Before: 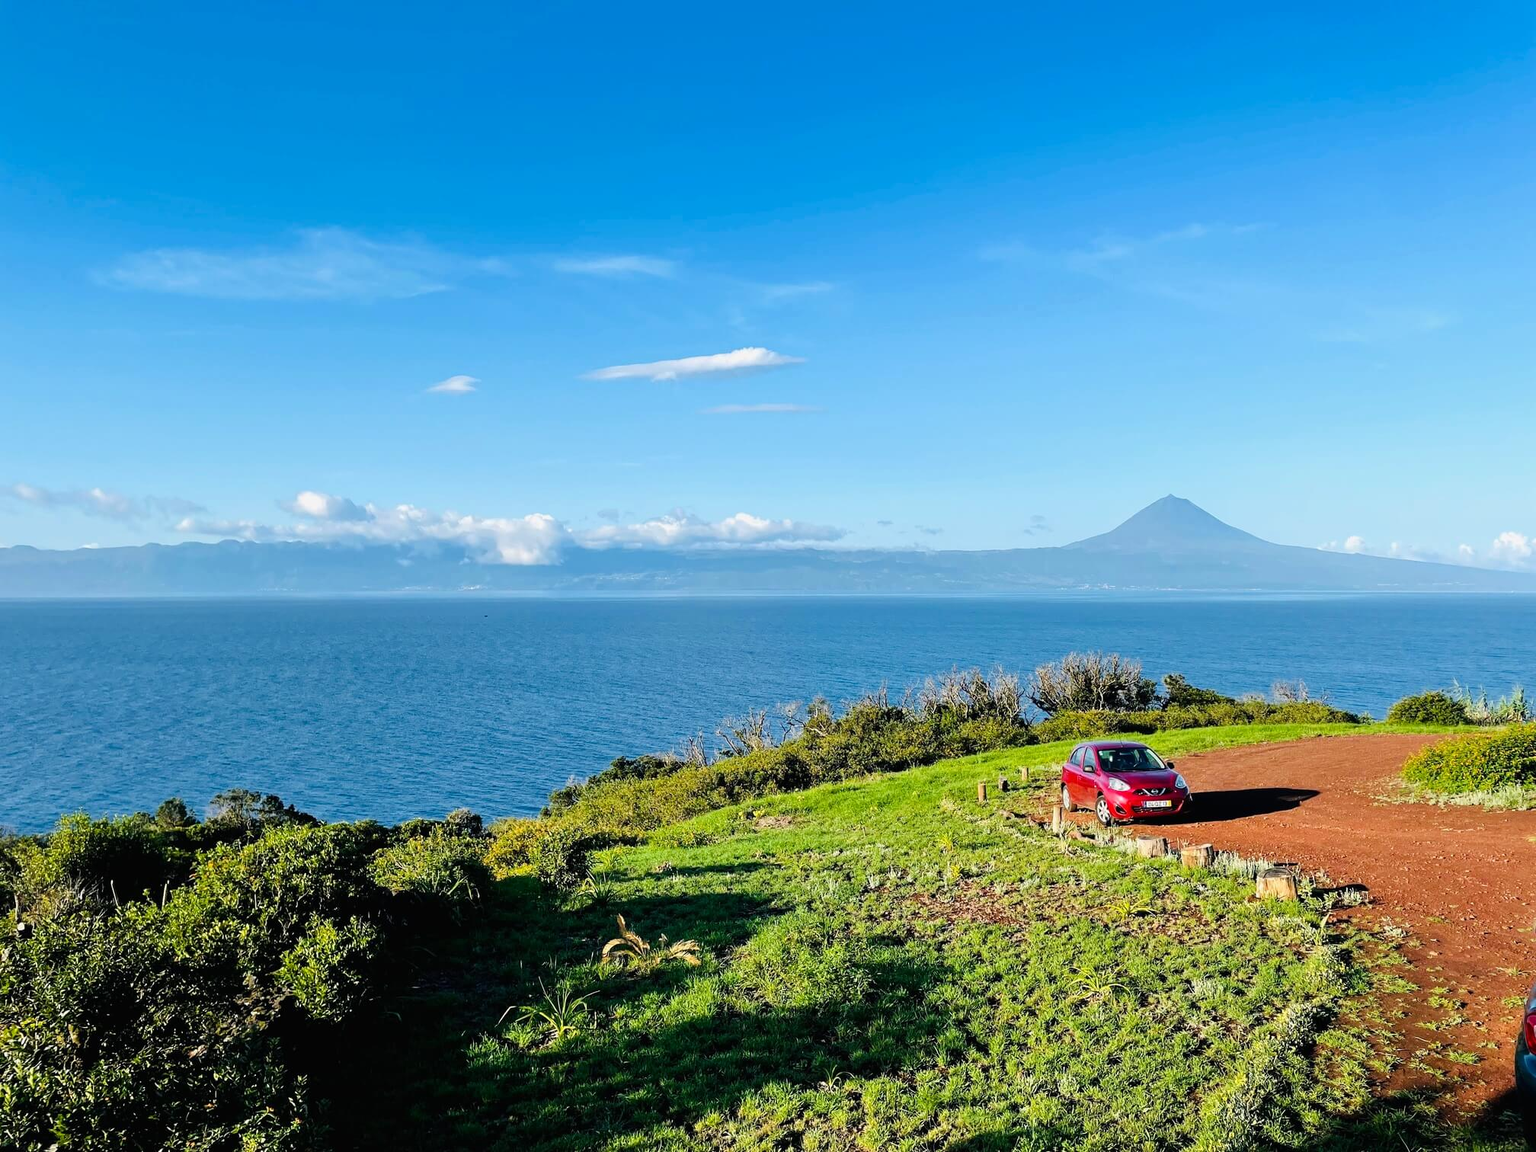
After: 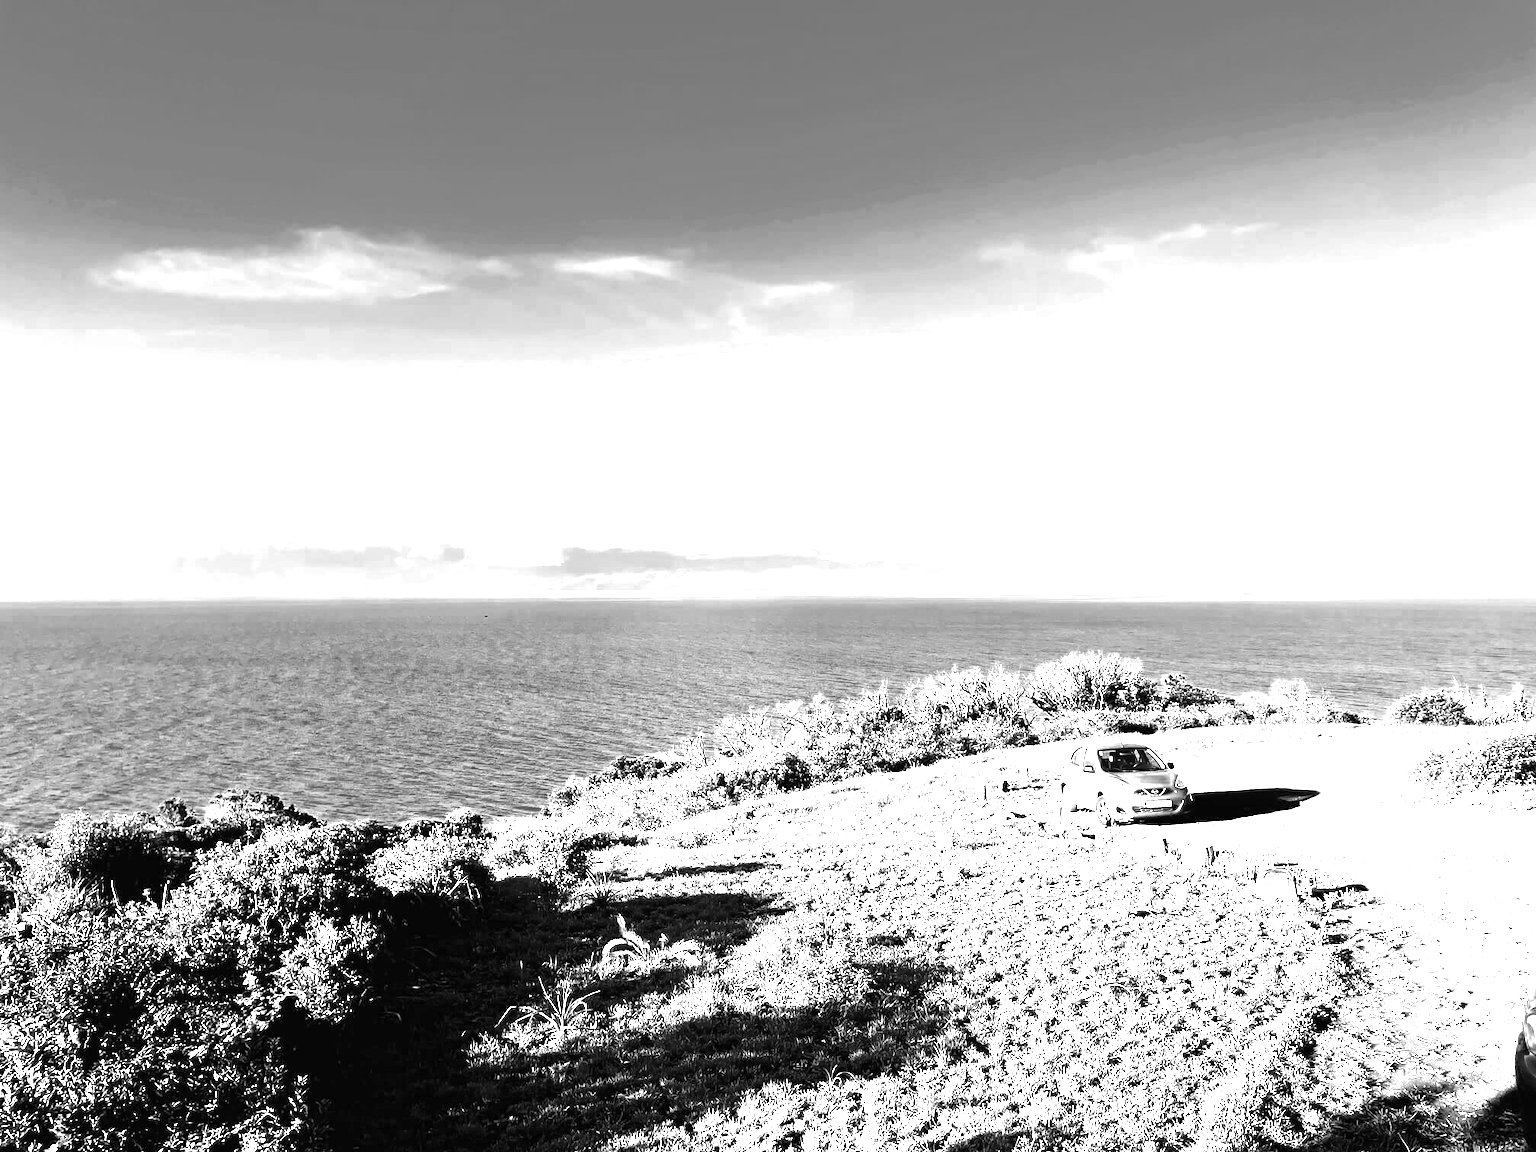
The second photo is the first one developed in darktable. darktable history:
monochrome: a 73.58, b 64.21
white balance: red 4.26, blue 1.802
